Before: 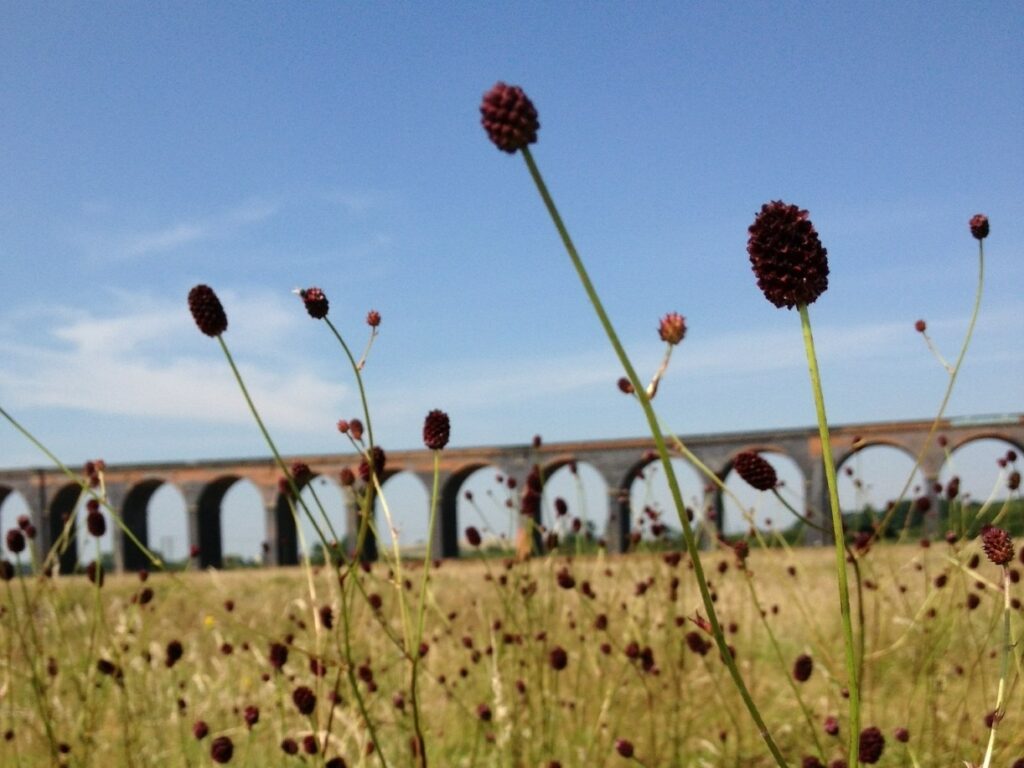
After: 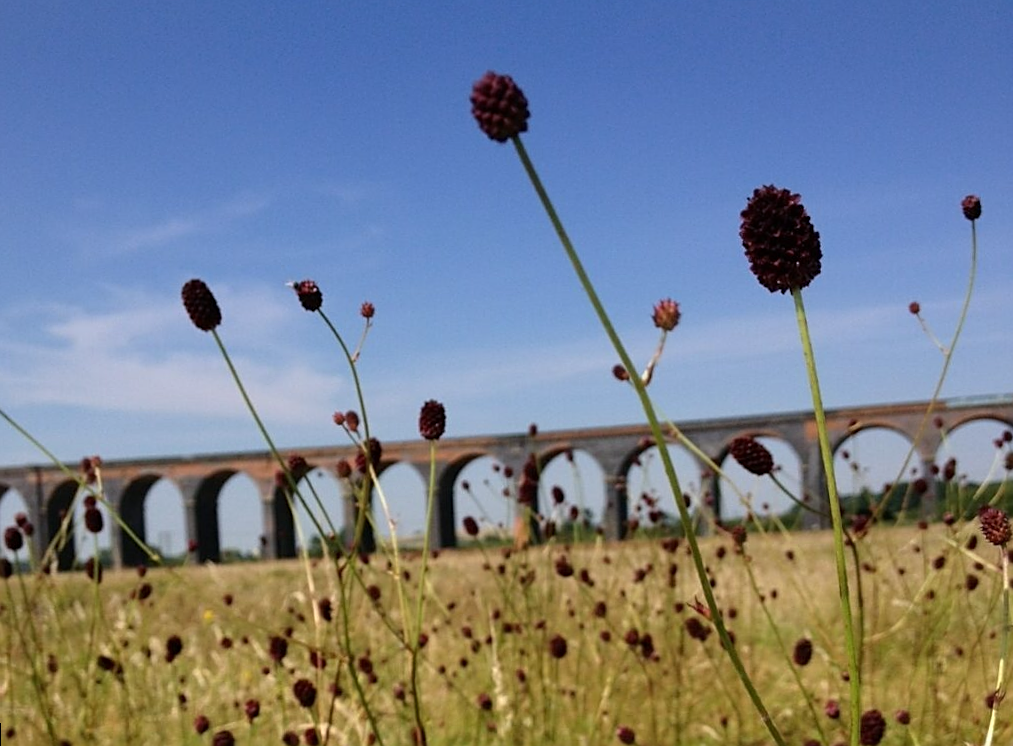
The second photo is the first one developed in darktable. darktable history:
sharpen: on, module defaults
graduated density: hue 238.83°, saturation 50%
rotate and perspective: rotation -1°, crop left 0.011, crop right 0.989, crop top 0.025, crop bottom 0.975
